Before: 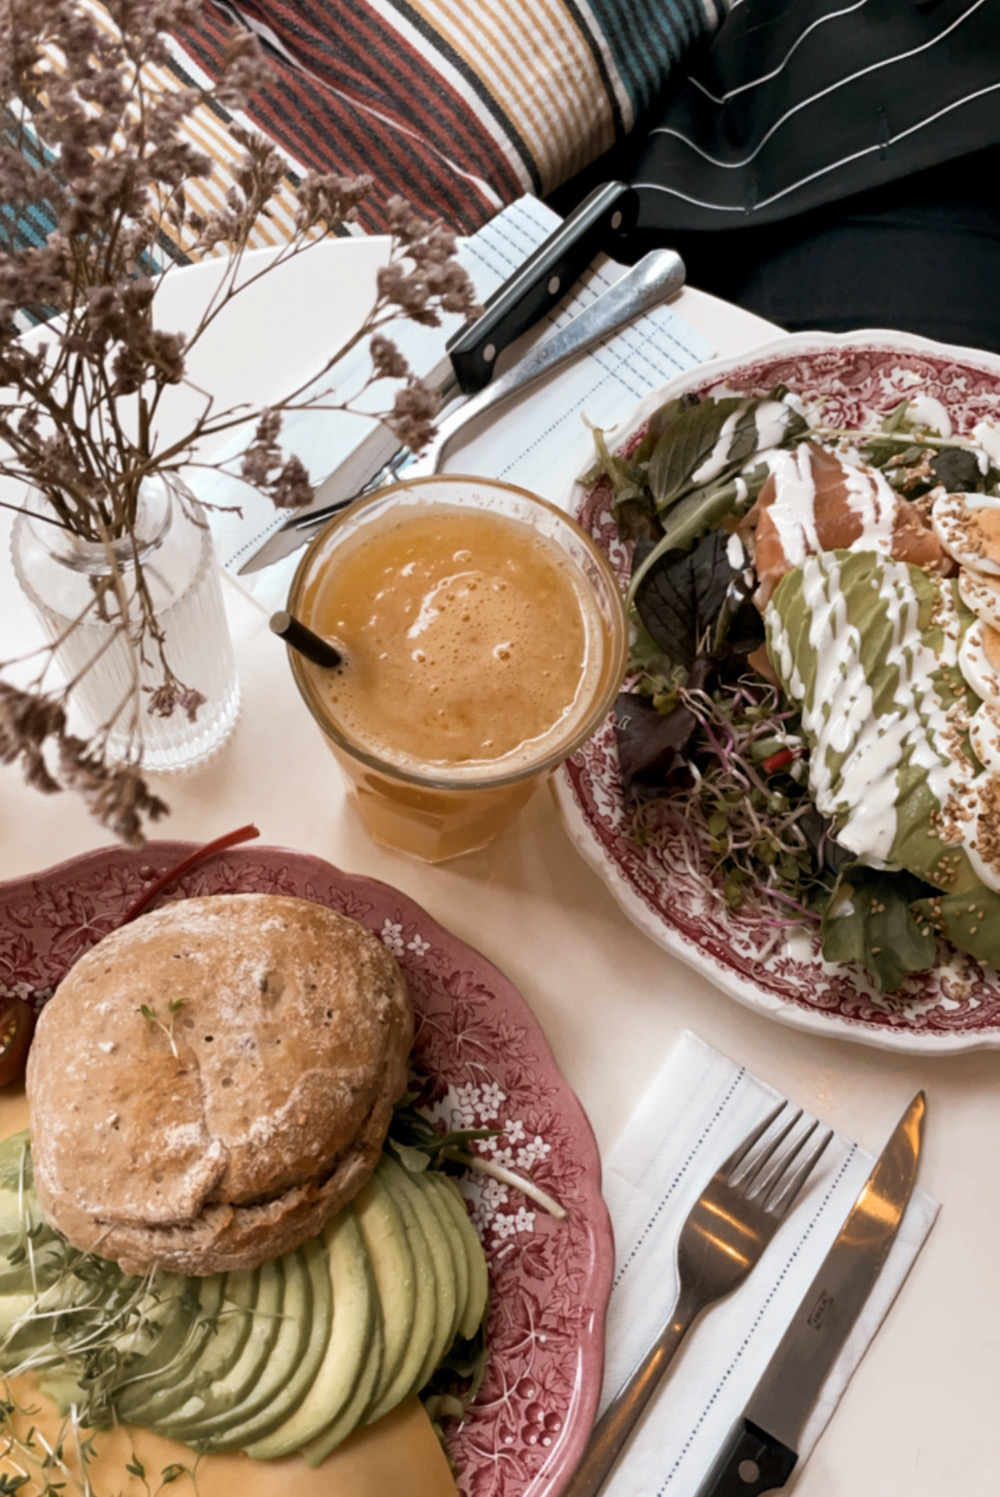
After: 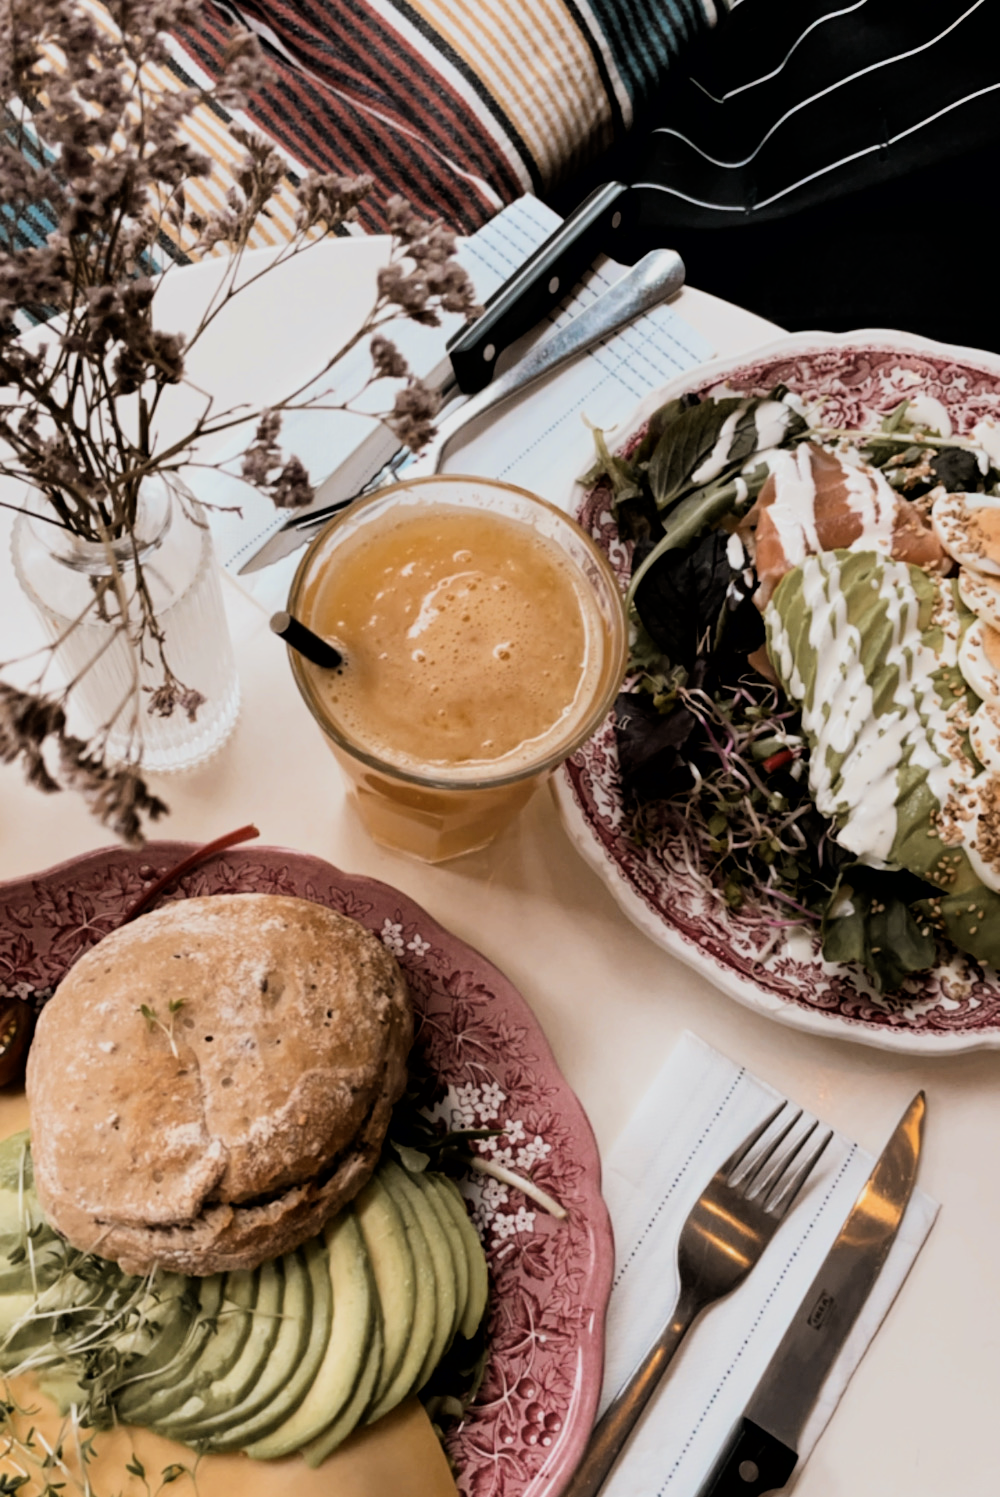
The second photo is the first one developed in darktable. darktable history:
shadows and highlights: shadows 31.01, highlights -0.175, soften with gaussian
filmic rgb: black relative exposure -5.03 EV, white relative exposure 3.96 EV, hardness 2.89, contrast 1.298, color science v6 (2022)
